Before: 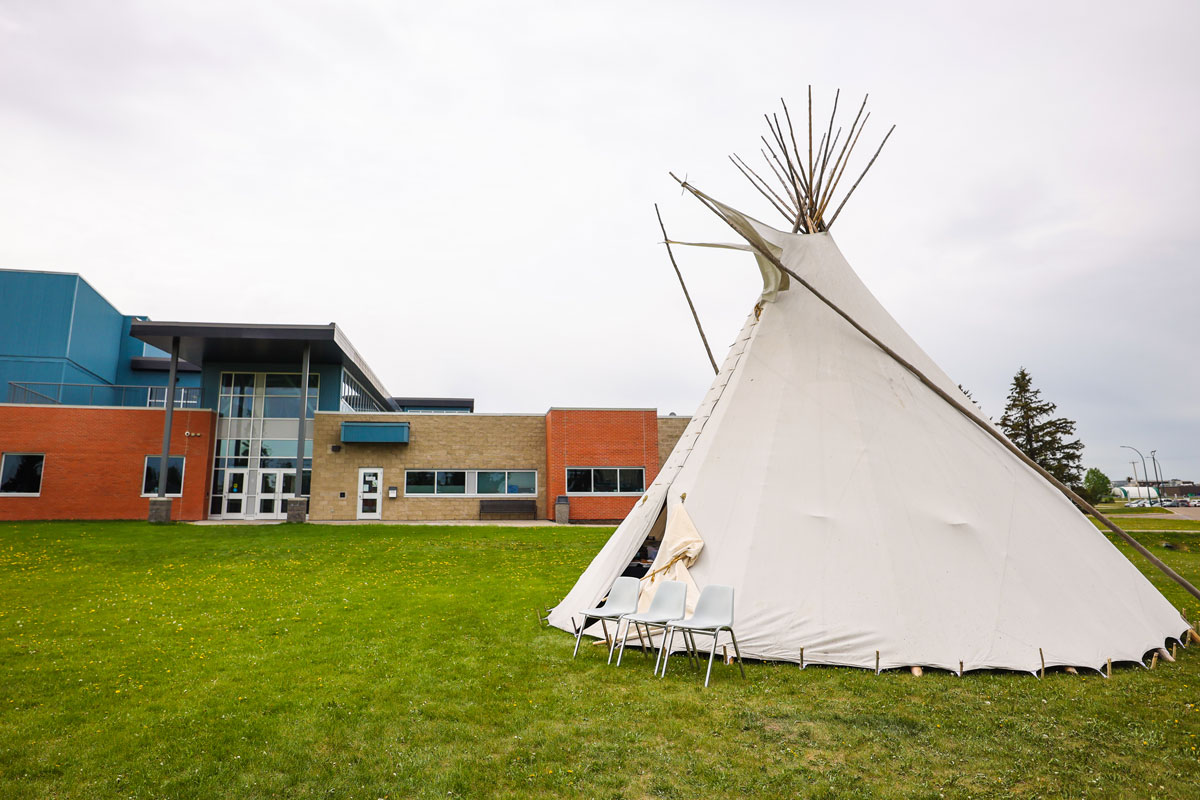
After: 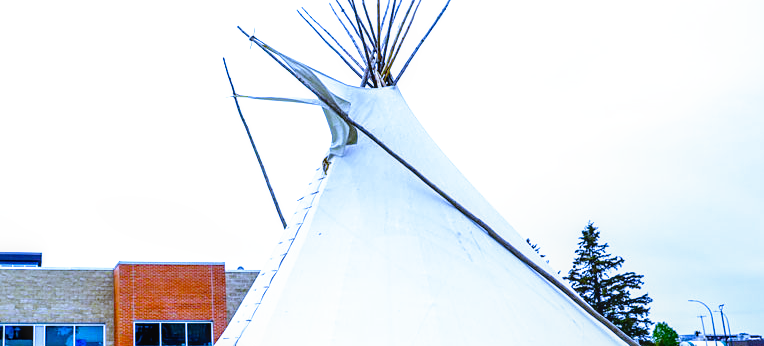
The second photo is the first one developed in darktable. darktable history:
contrast brightness saturation: contrast 0.04, saturation 0.07
white balance: red 0.766, blue 1.537
sharpen: amount 0.2
color balance: output saturation 120%
local contrast: on, module defaults
color balance rgb: perceptual saturation grading › global saturation 20%, perceptual saturation grading › highlights -50%, perceptual saturation grading › shadows 30%, perceptual brilliance grading › global brilliance 10%, perceptual brilliance grading › shadows 15%
crop: left 36.005%, top 18.293%, right 0.31%, bottom 38.444%
filmic rgb: black relative exposure -8.7 EV, white relative exposure 2.7 EV, threshold 3 EV, target black luminance 0%, hardness 6.25, latitude 75%, contrast 1.325, highlights saturation mix -5%, preserve chrominance no, color science v5 (2021), iterations of high-quality reconstruction 0, enable highlight reconstruction true
